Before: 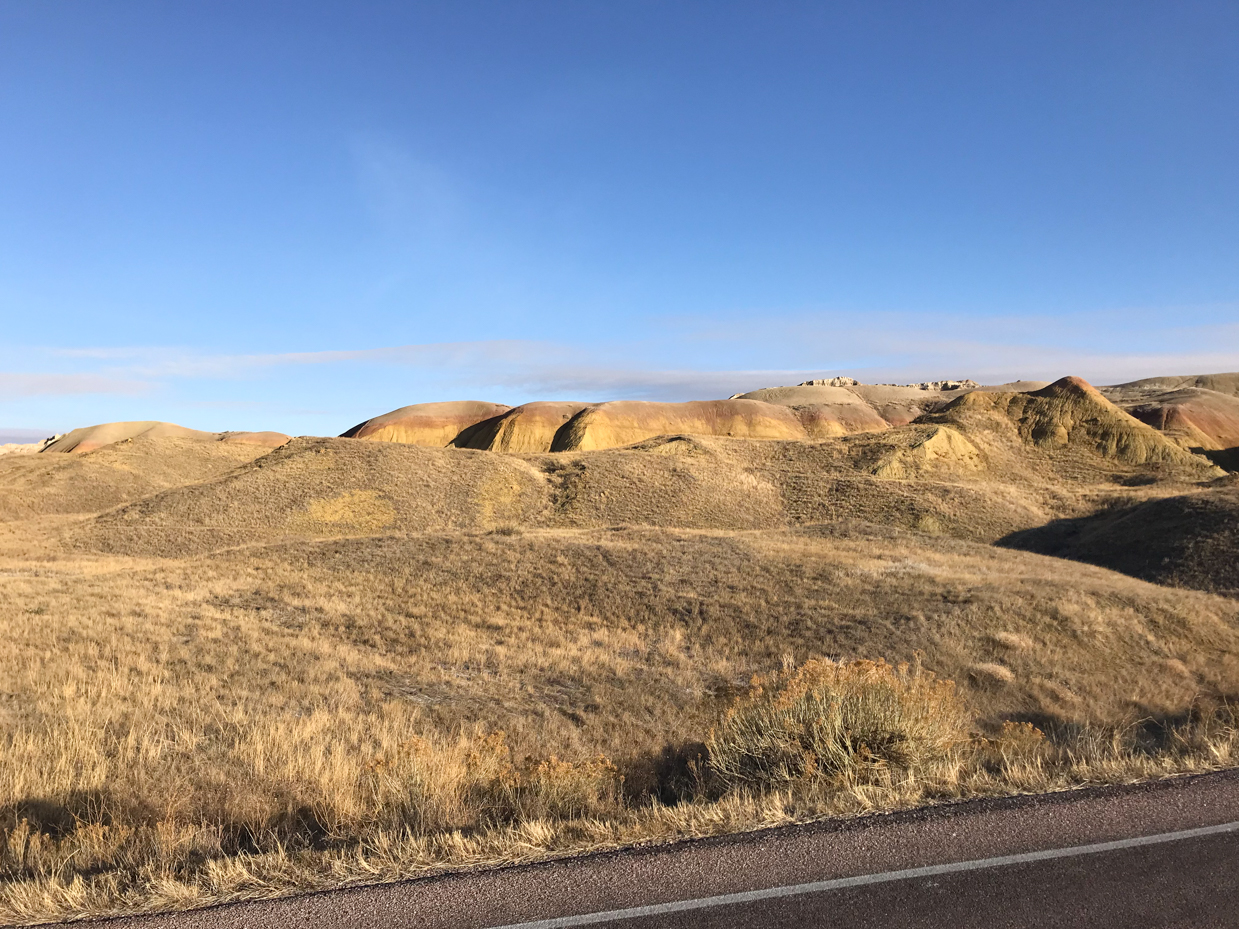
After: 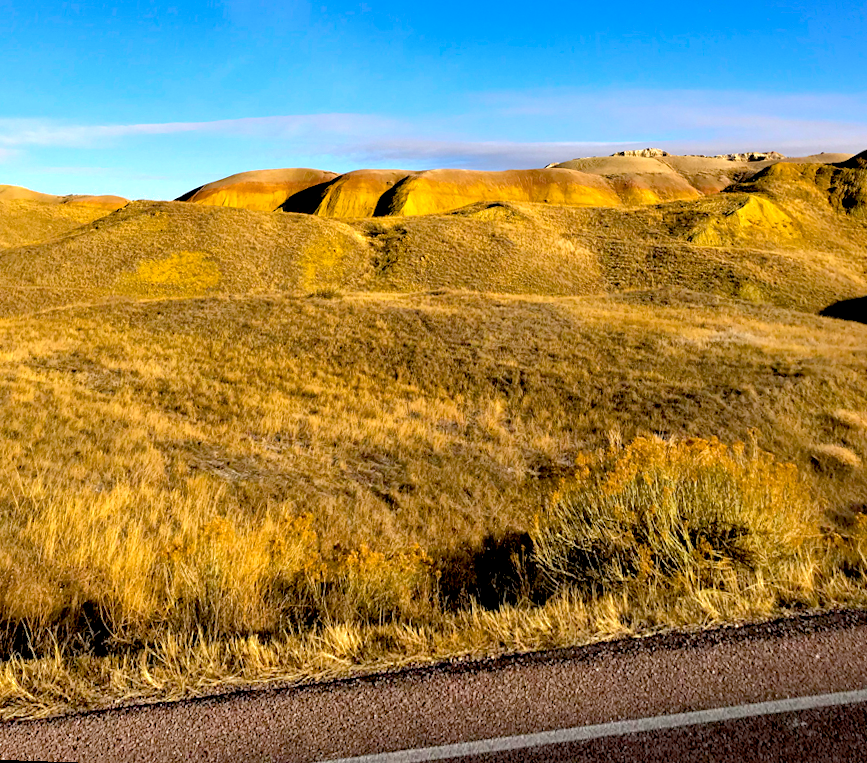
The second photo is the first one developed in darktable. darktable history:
crop and rotate: left 4.842%, top 15.51%, right 10.668%
shadows and highlights: shadows 30
exposure: black level correction 0.031, exposure 0.304 EV, compensate highlight preservation false
rotate and perspective: rotation 0.72°, lens shift (vertical) -0.352, lens shift (horizontal) -0.051, crop left 0.152, crop right 0.859, crop top 0.019, crop bottom 0.964
color balance rgb: linear chroma grading › global chroma 15%, perceptual saturation grading › global saturation 30%
